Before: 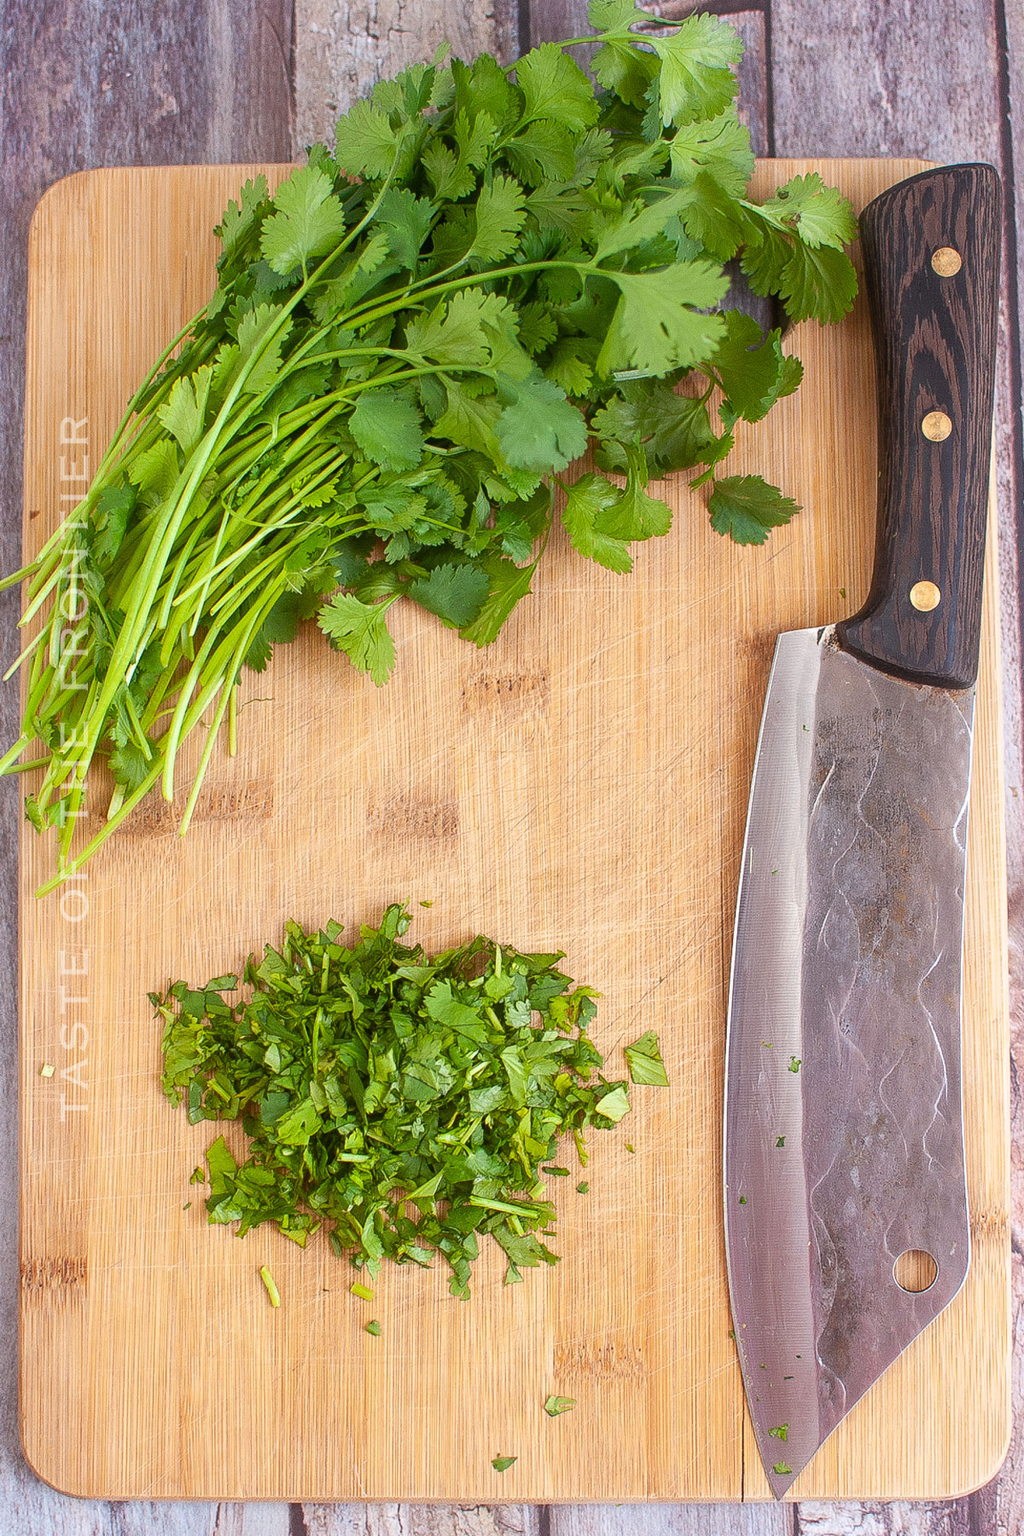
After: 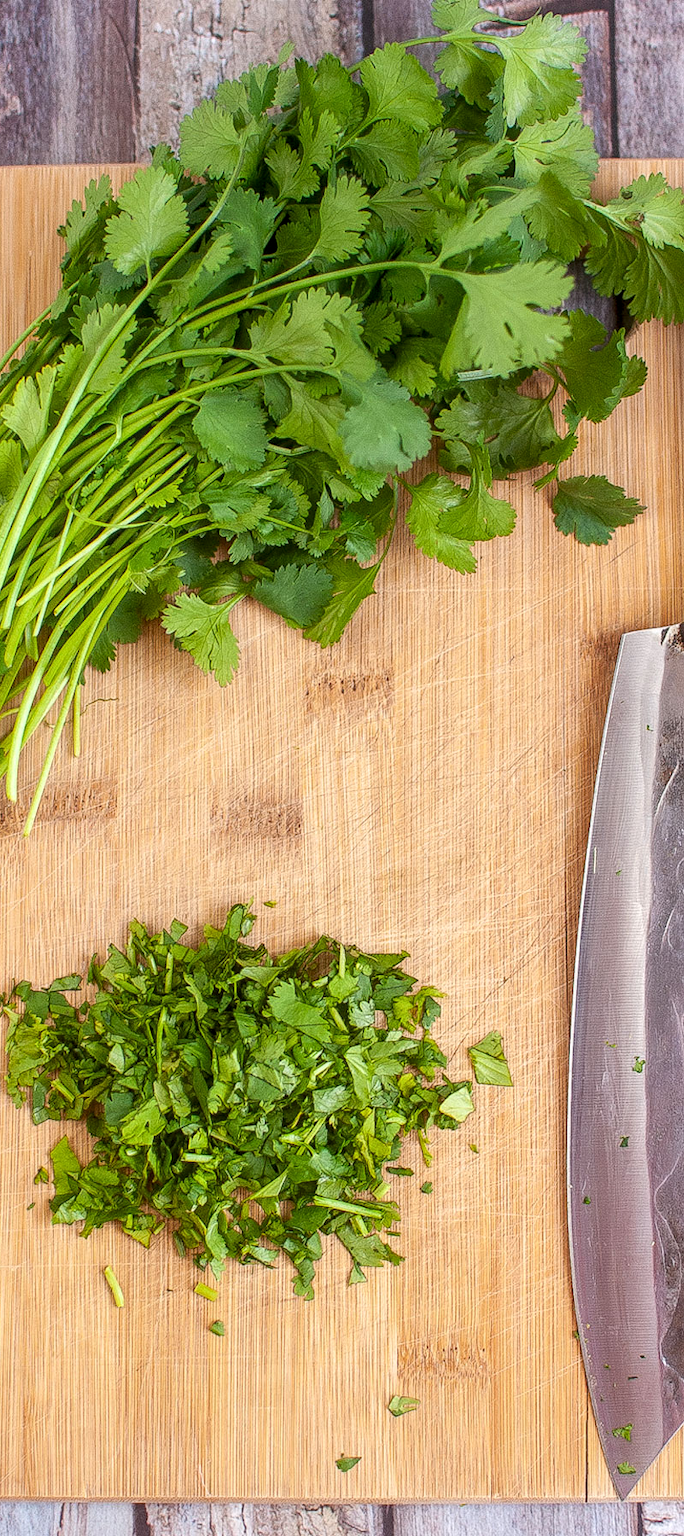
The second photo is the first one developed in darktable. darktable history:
local contrast: on, module defaults
crop and rotate: left 15.251%, right 17.848%
